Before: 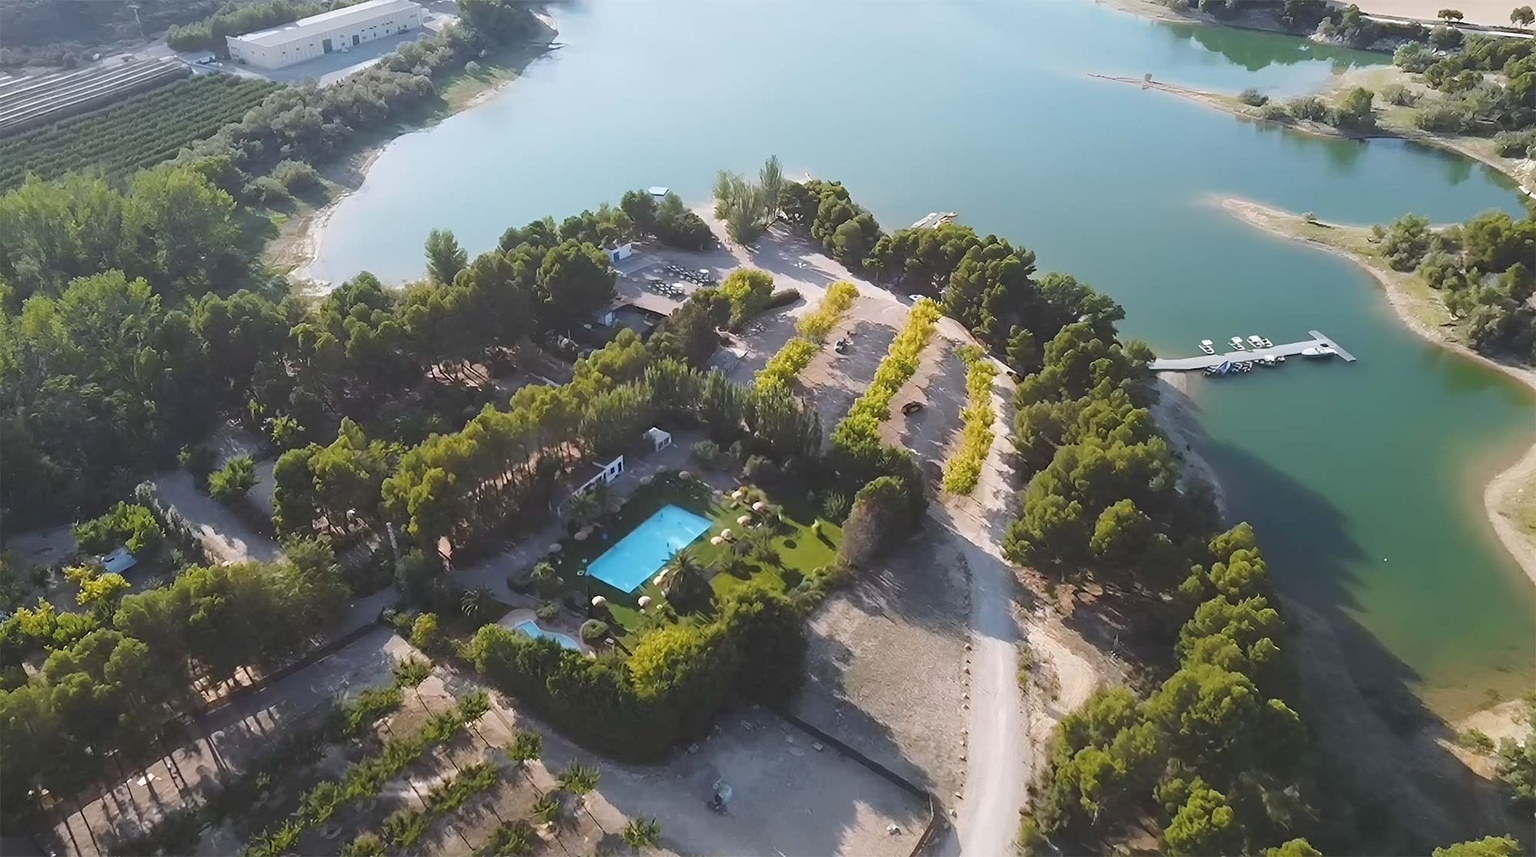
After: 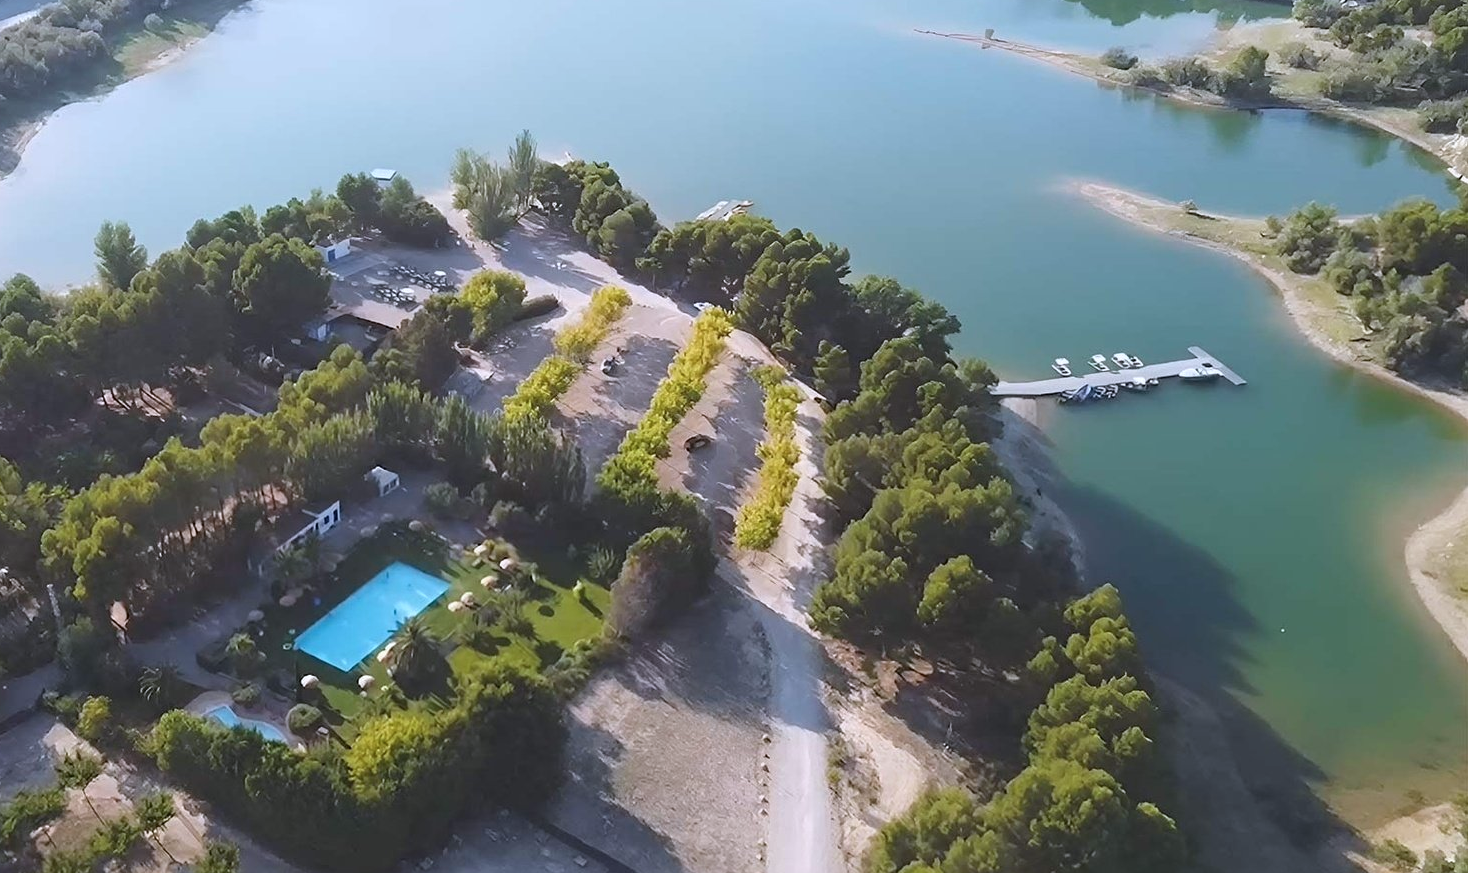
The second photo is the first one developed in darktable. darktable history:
crop: left 22.711%, top 5.85%, bottom 11.736%
color calibration: illuminant as shot in camera, x 0.358, y 0.373, temperature 4628.91 K
